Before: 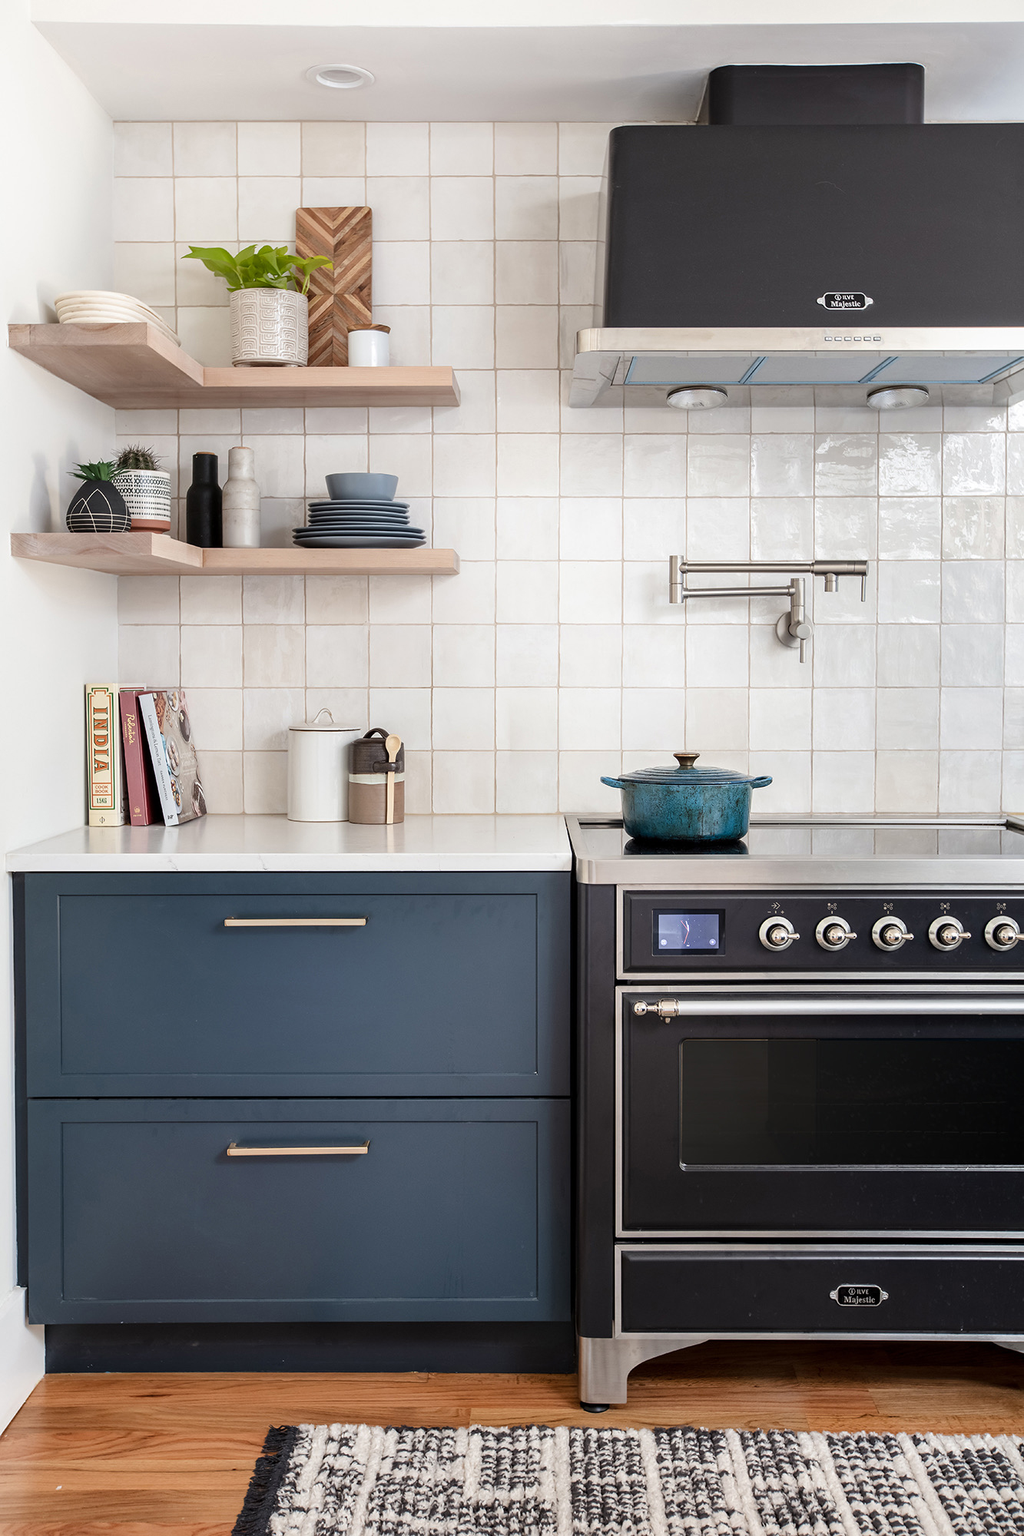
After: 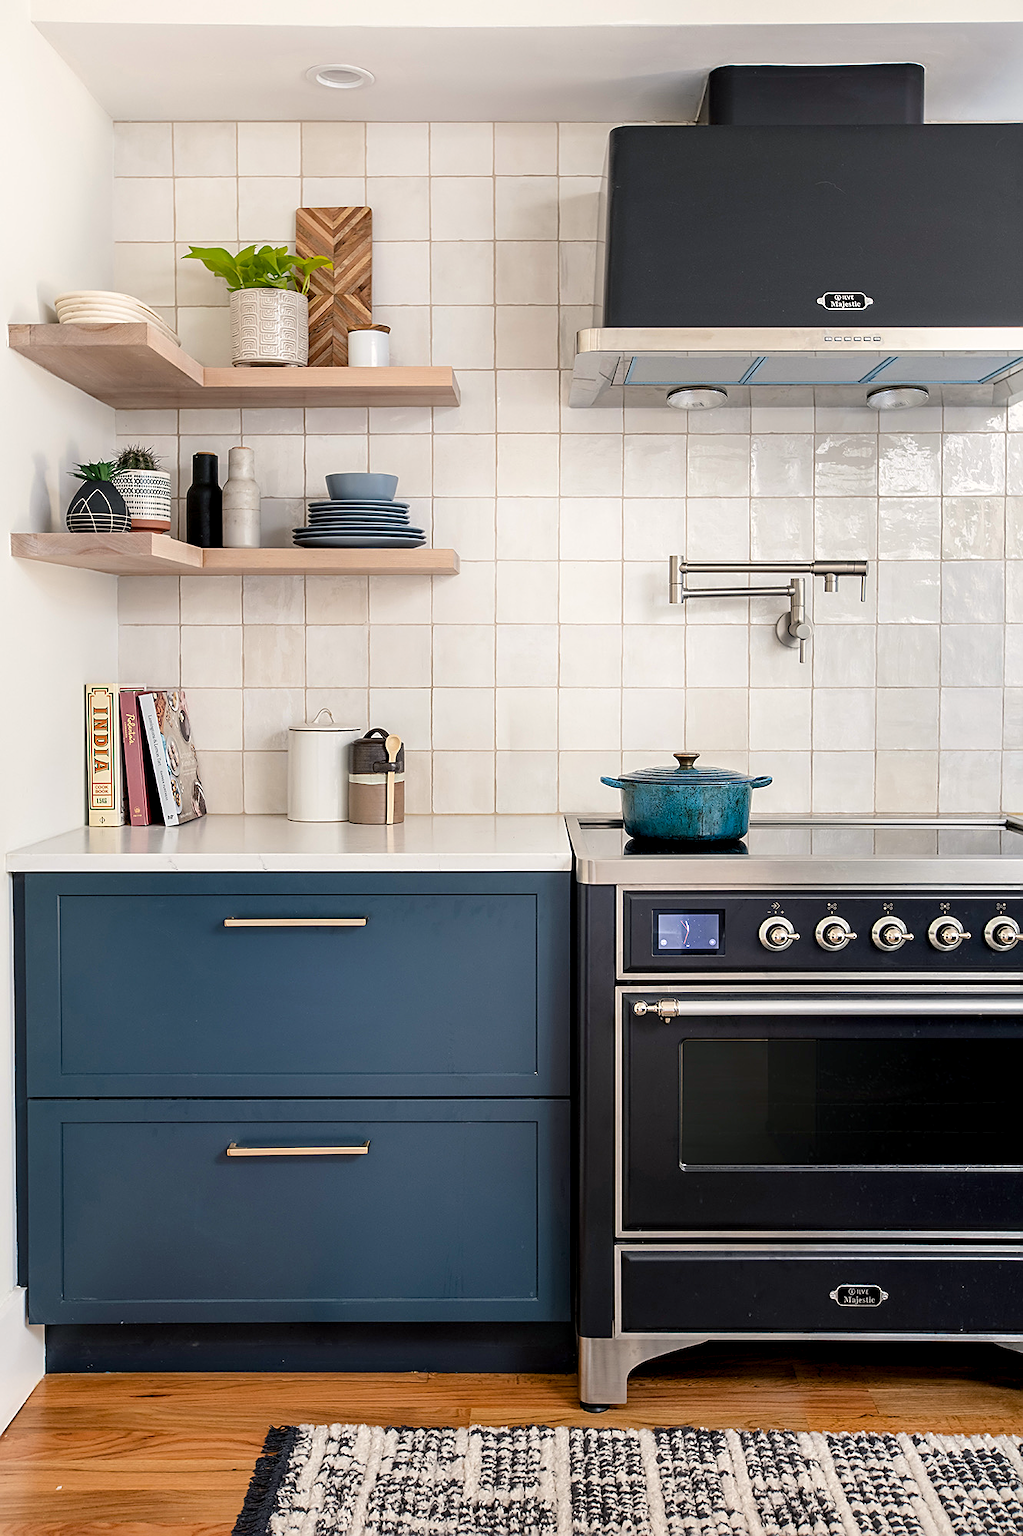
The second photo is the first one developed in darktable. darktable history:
color balance rgb: shadows lift › chroma 2%, shadows lift › hue 217.2°, power › hue 60°, highlights gain › chroma 1%, highlights gain › hue 69.6°, global offset › luminance -0.5%, perceptual saturation grading › global saturation 15%, global vibrance 15%
sharpen: on, module defaults
